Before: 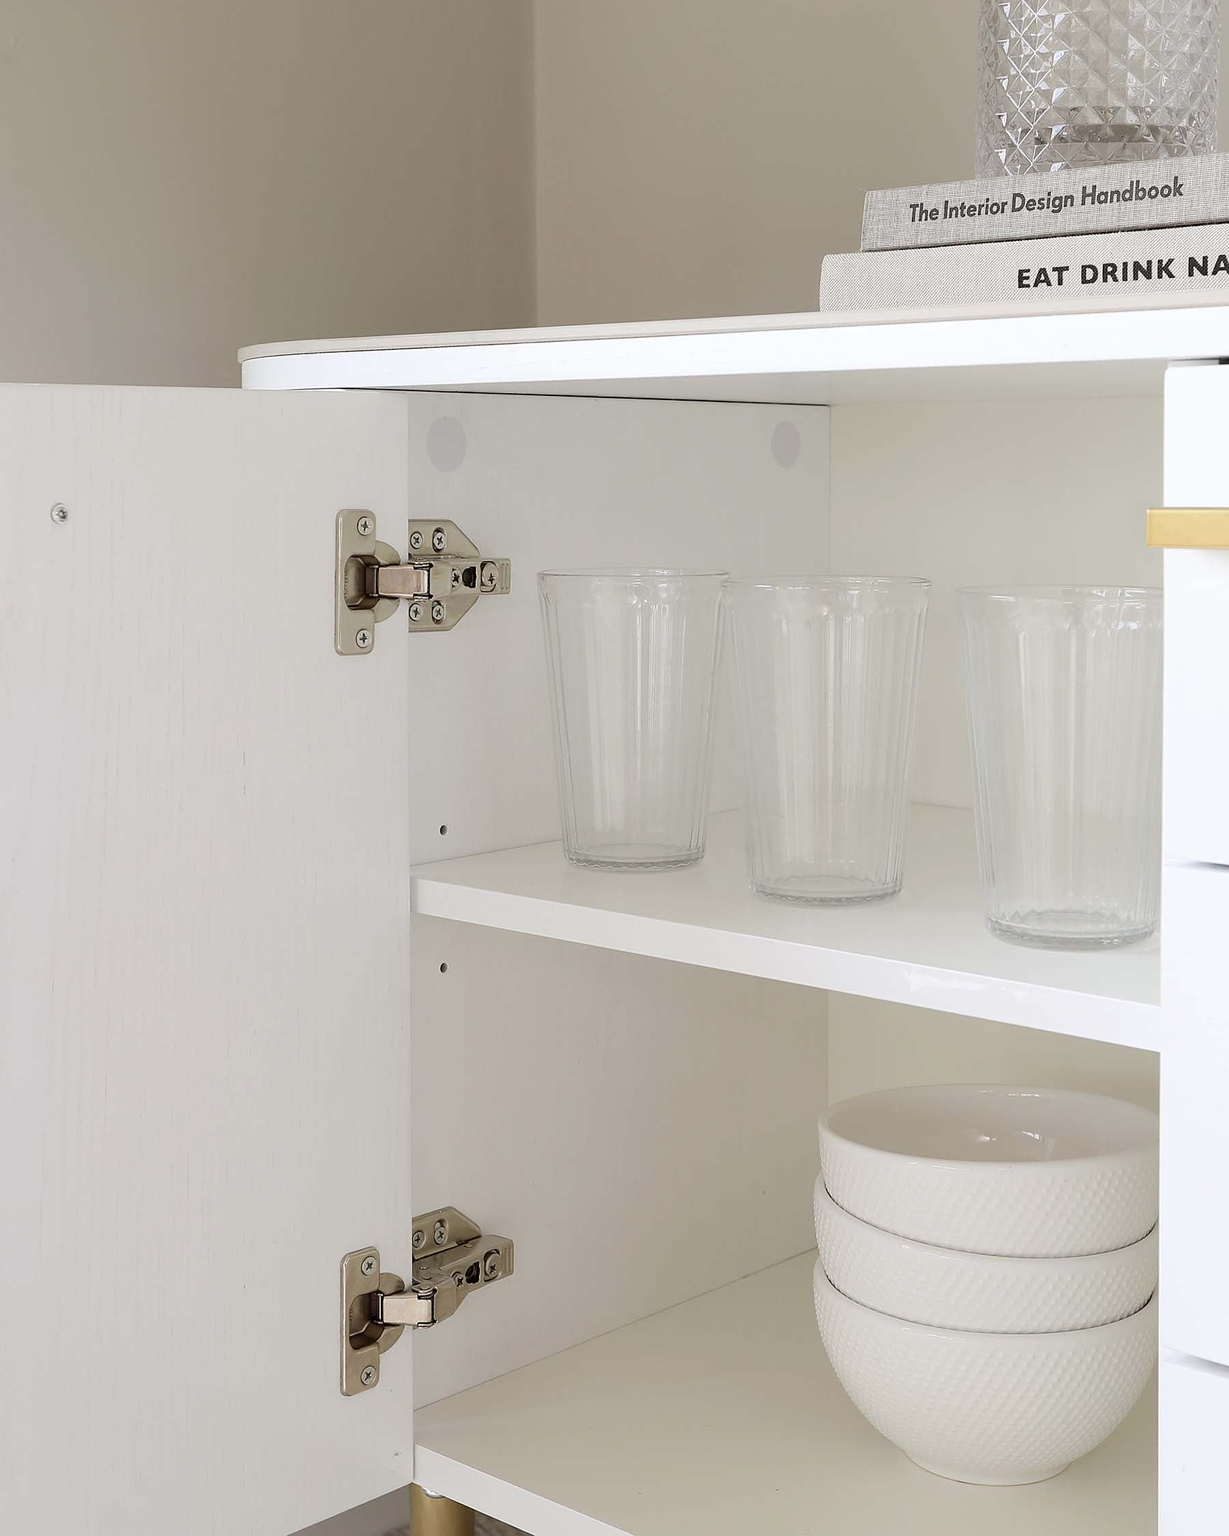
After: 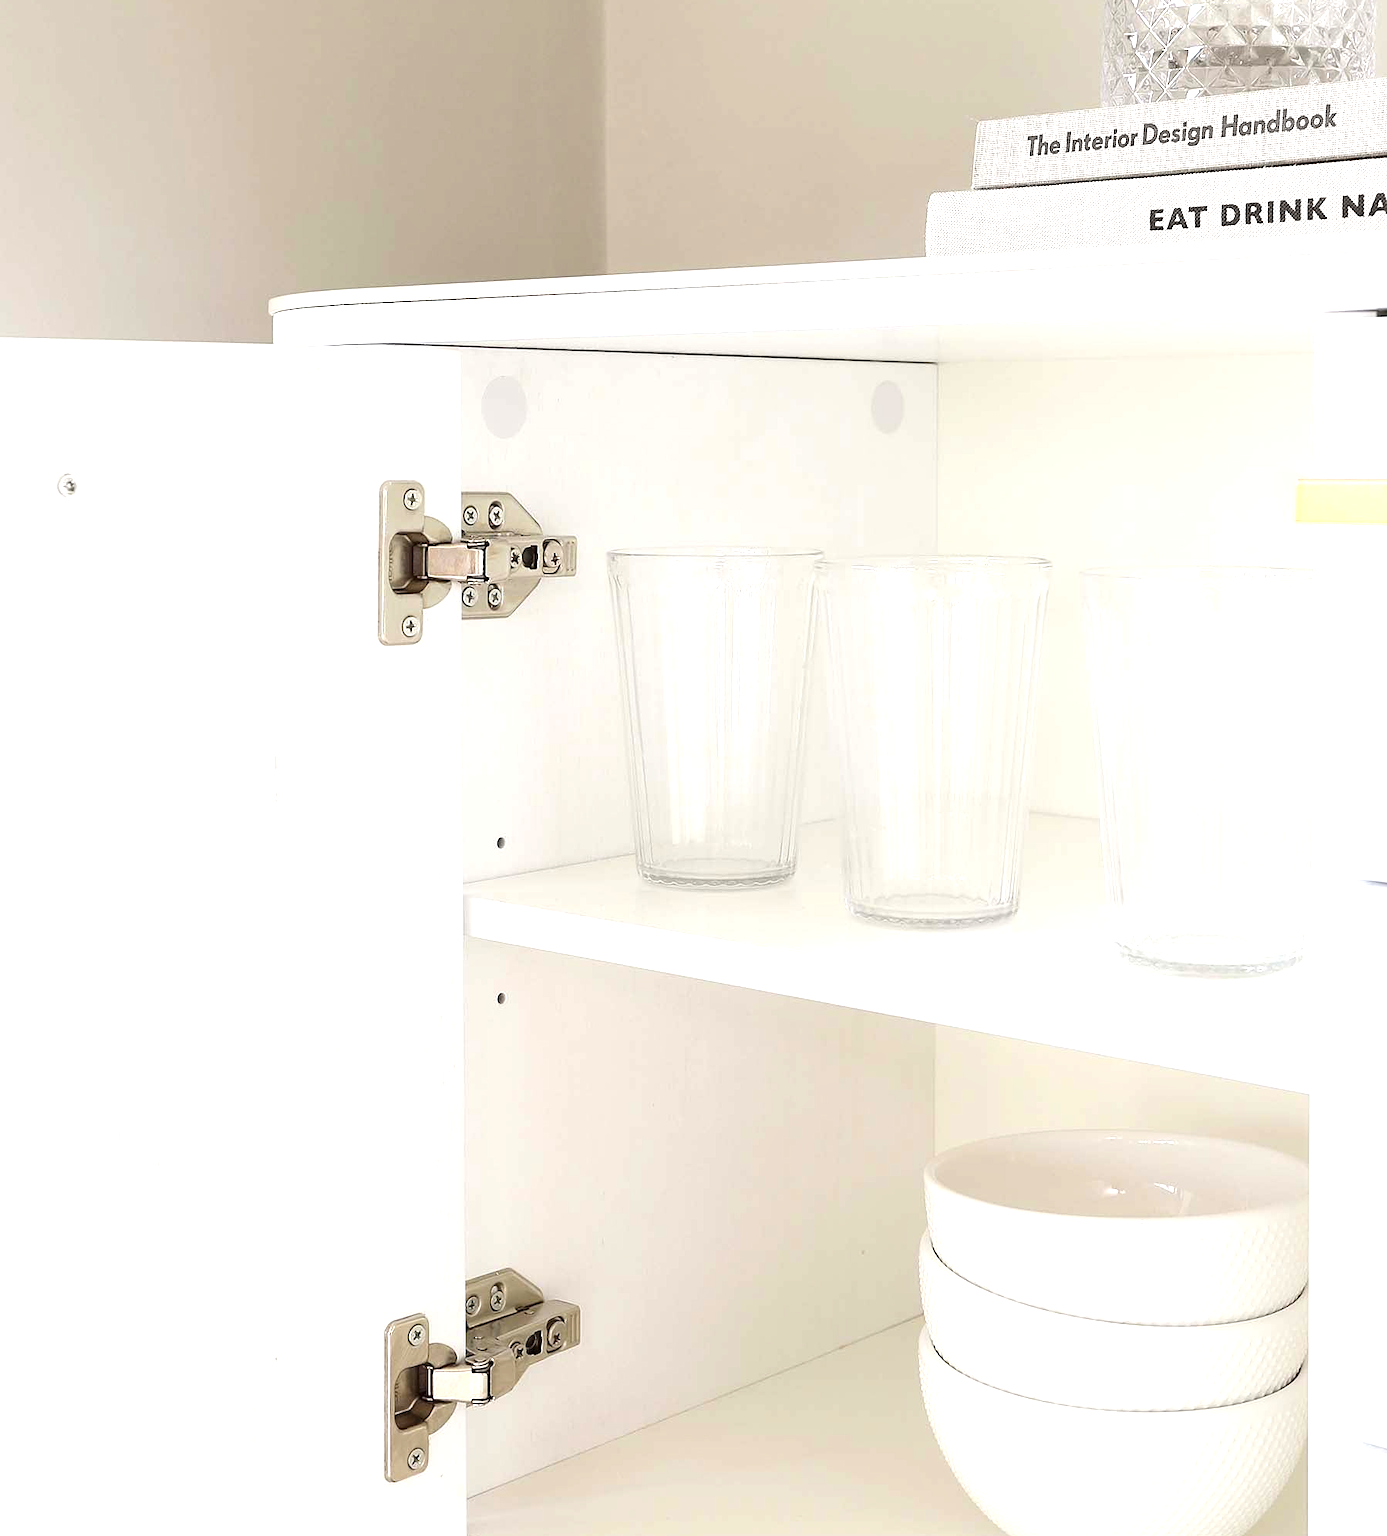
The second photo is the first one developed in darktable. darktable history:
exposure: black level correction 0, exposure 1 EV, compensate exposure bias true, compensate highlight preservation false
tone equalizer: smoothing diameter 2.05%, edges refinement/feathering 20.07, mask exposure compensation -1.57 EV, filter diffusion 5
crop and rotate: top 5.507%, bottom 5.952%
